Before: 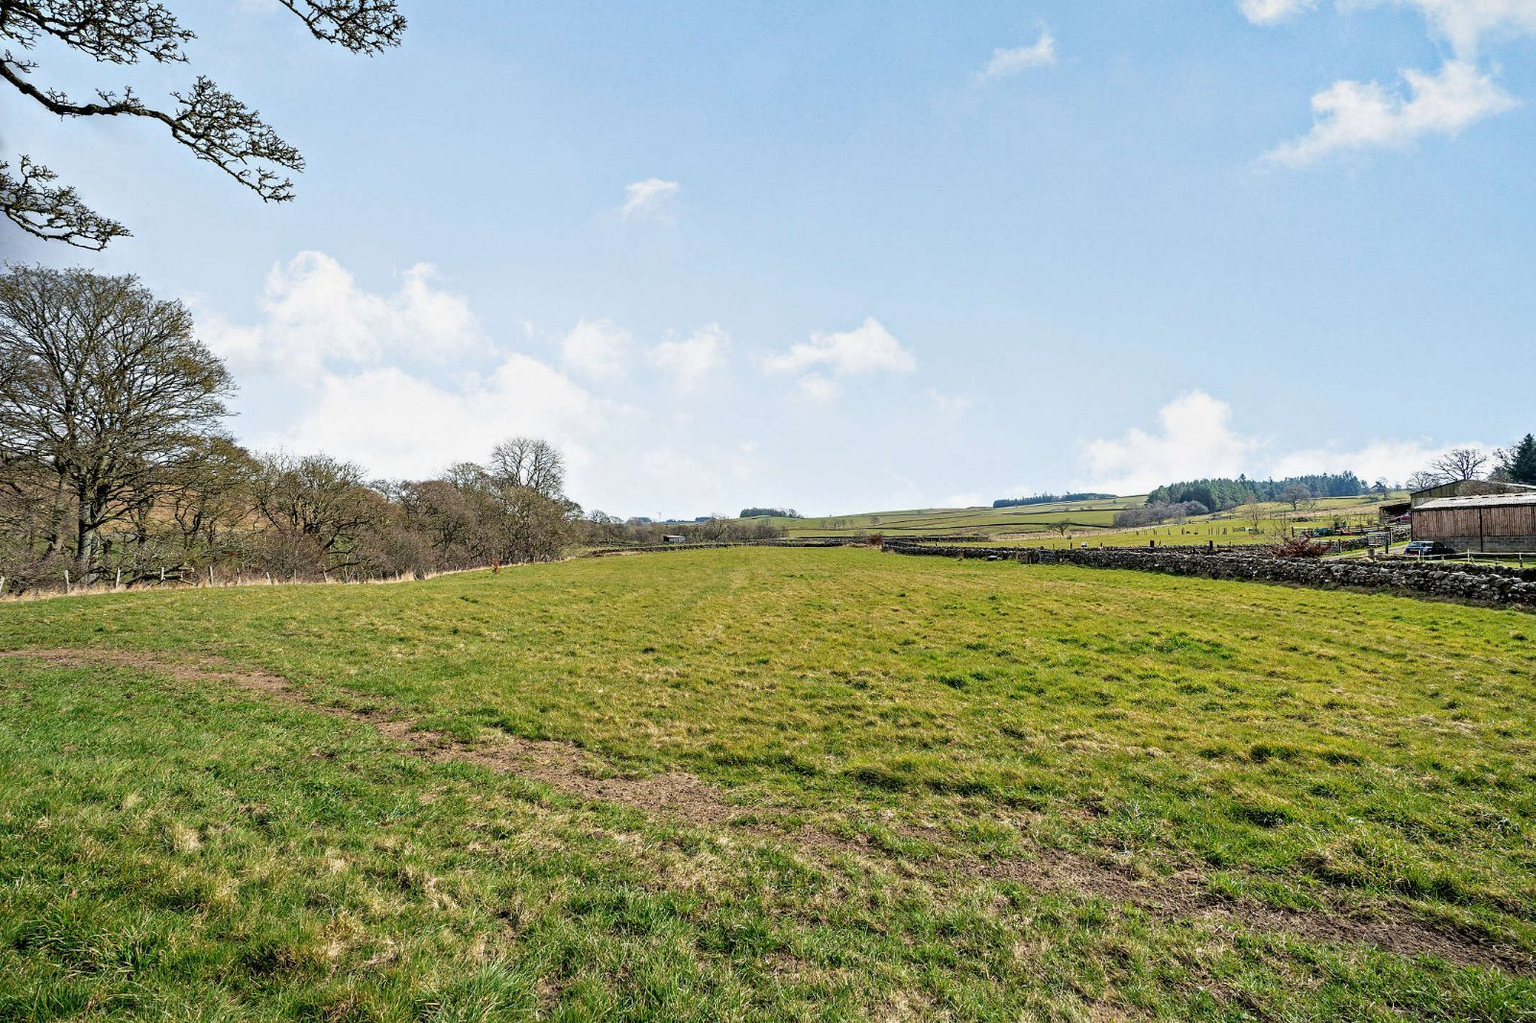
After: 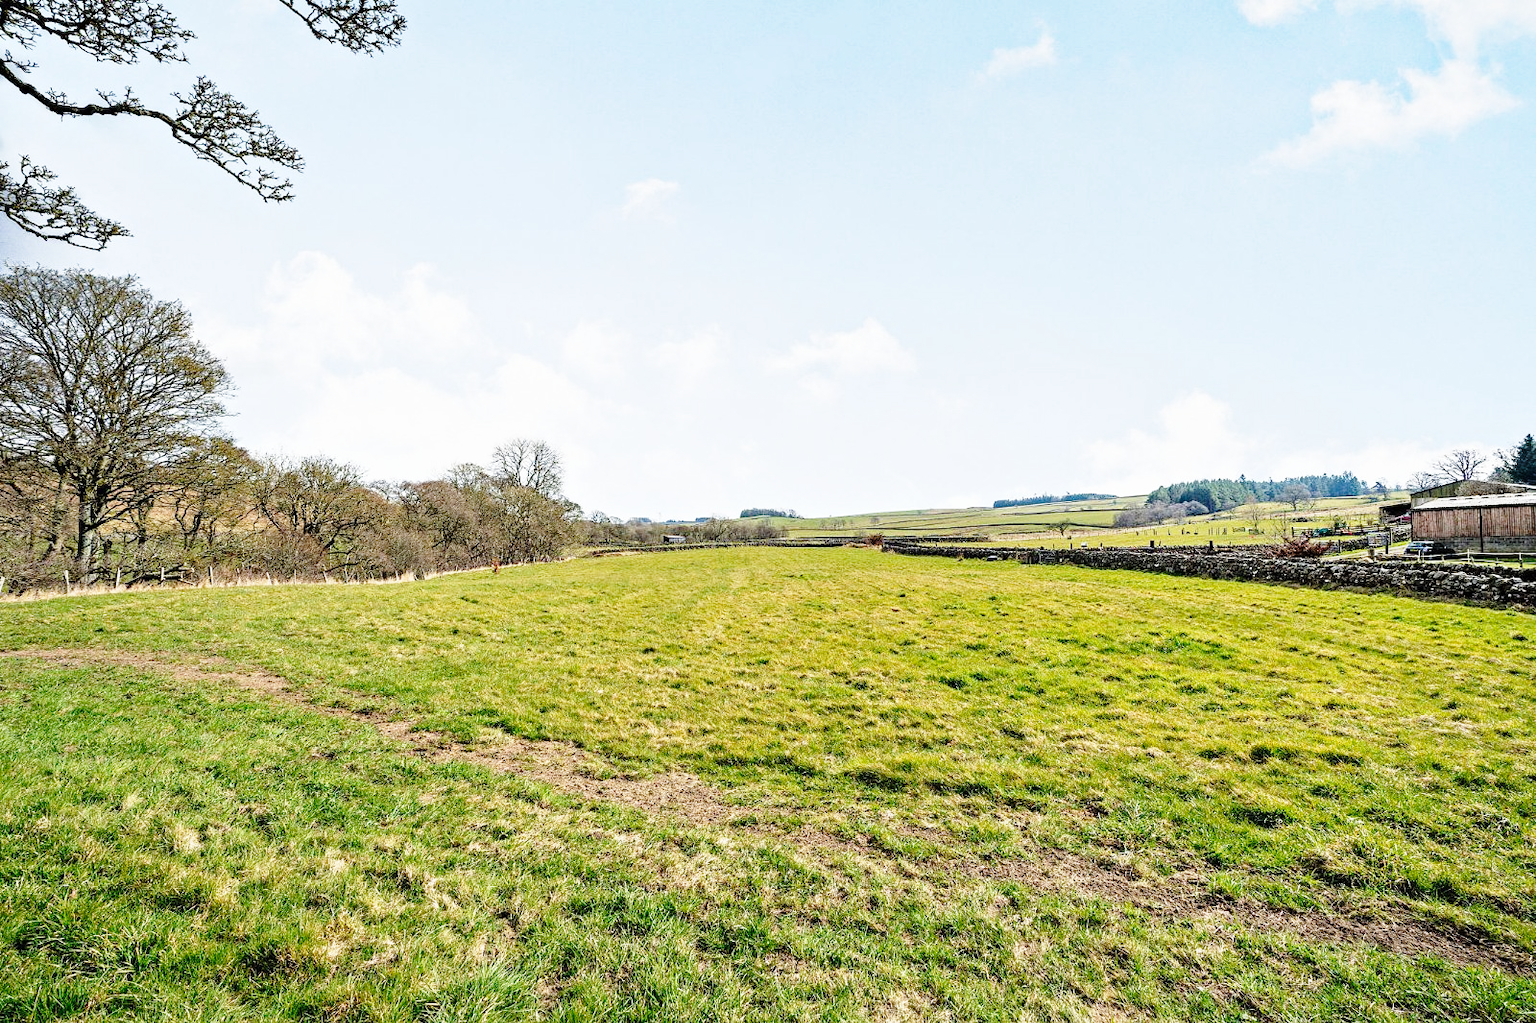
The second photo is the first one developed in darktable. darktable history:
white balance: emerald 1
base curve: curves: ch0 [(0, 0) (0.028, 0.03) (0.121, 0.232) (0.46, 0.748) (0.859, 0.968) (1, 1)], preserve colors none
